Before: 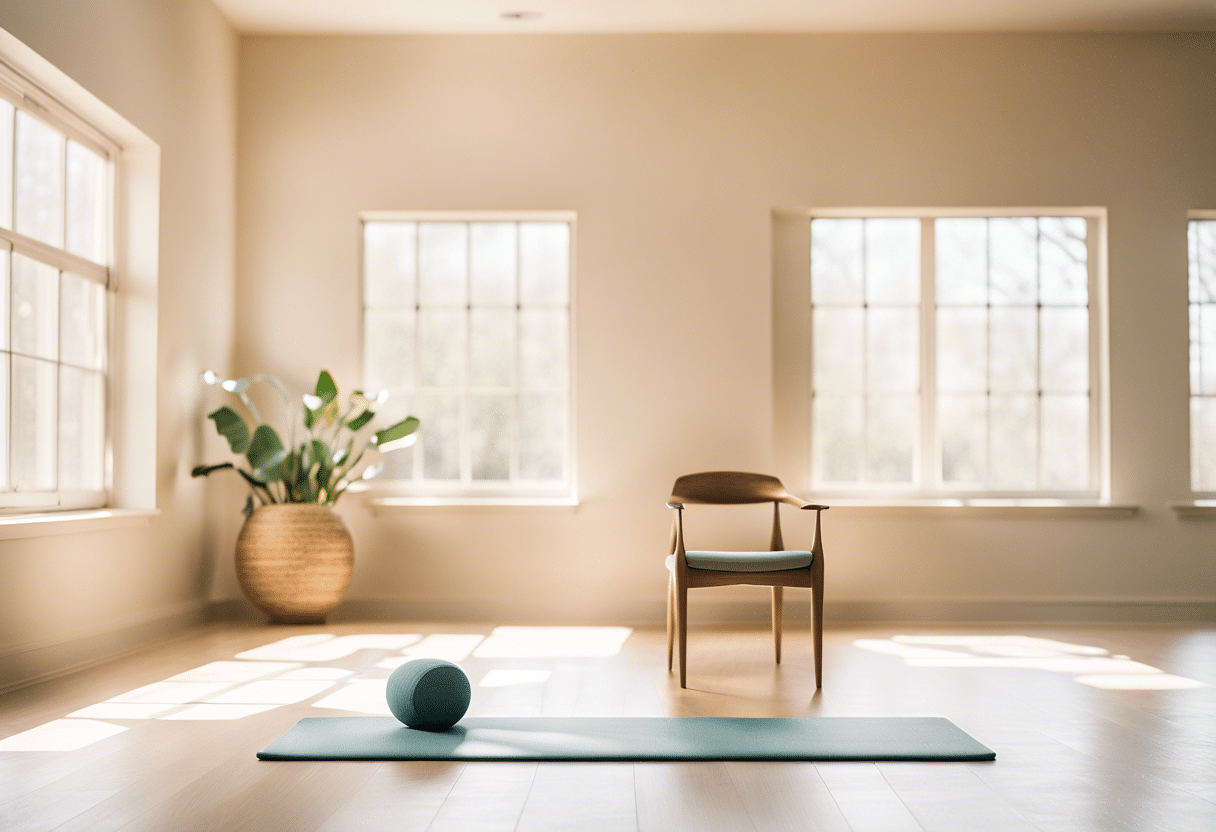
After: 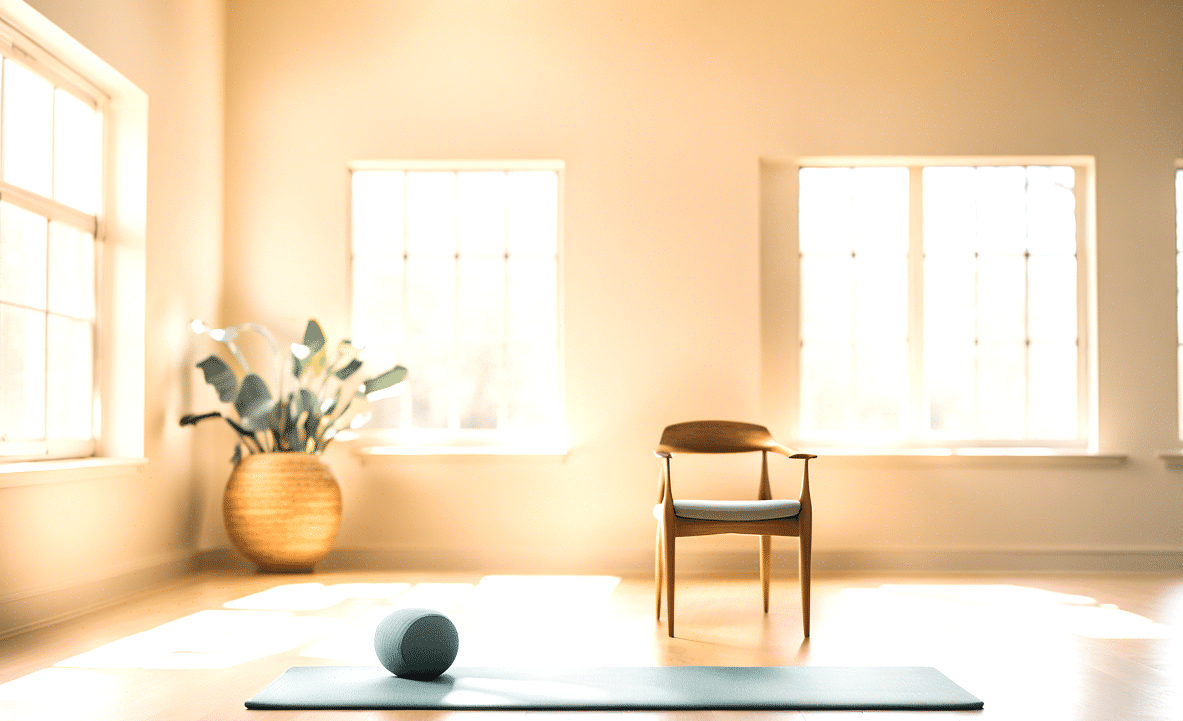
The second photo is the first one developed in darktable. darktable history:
crop: left 1.047%, top 6.161%, right 1.62%, bottom 7.085%
contrast brightness saturation: contrast 0.073, brightness 0.076, saturation 0.184
exposure: black level correction 0, exposure 0.5 EV, compensate highlight preservation false
color zones: curves: ch1 [(0, 0.679) (0.143, 0.647) (0.286, 0.261) (0.378, -0.011) (0.571, 0.396) (0.714, 0.399) (0.857, 0.406) (1, 0.679)]
